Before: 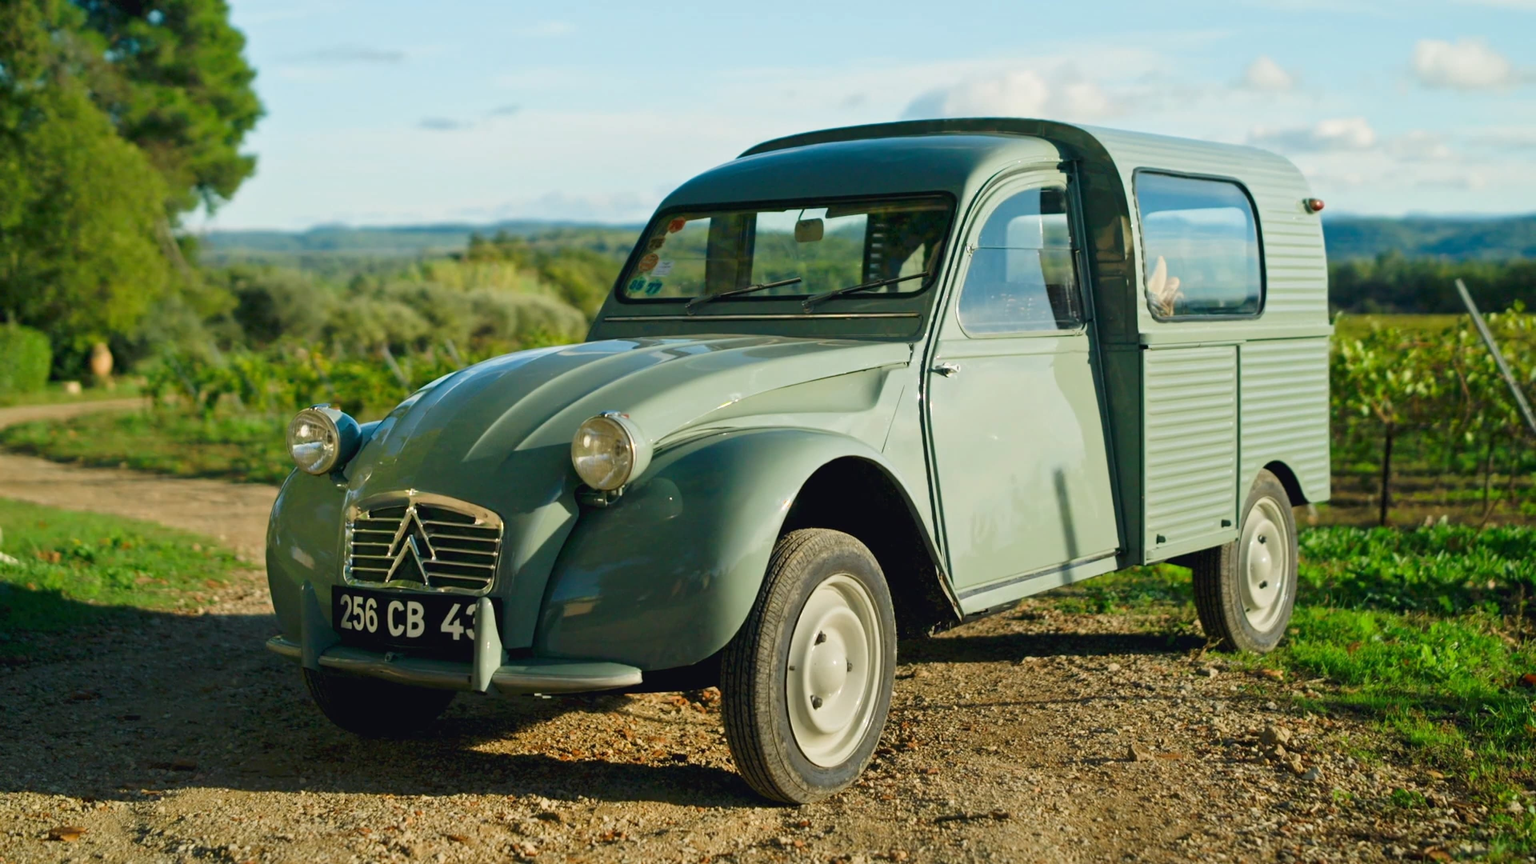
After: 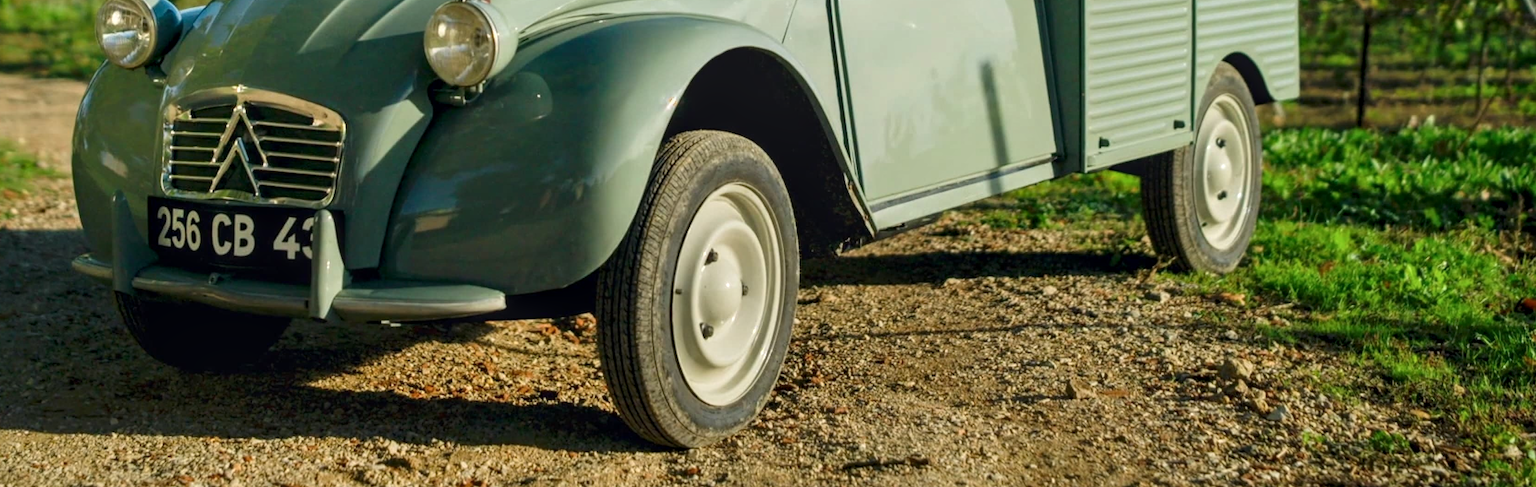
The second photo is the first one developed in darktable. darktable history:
crop and rotate: left 13.306%, top 48.129%, bottom 2.928%
local contrast: detail 130%
